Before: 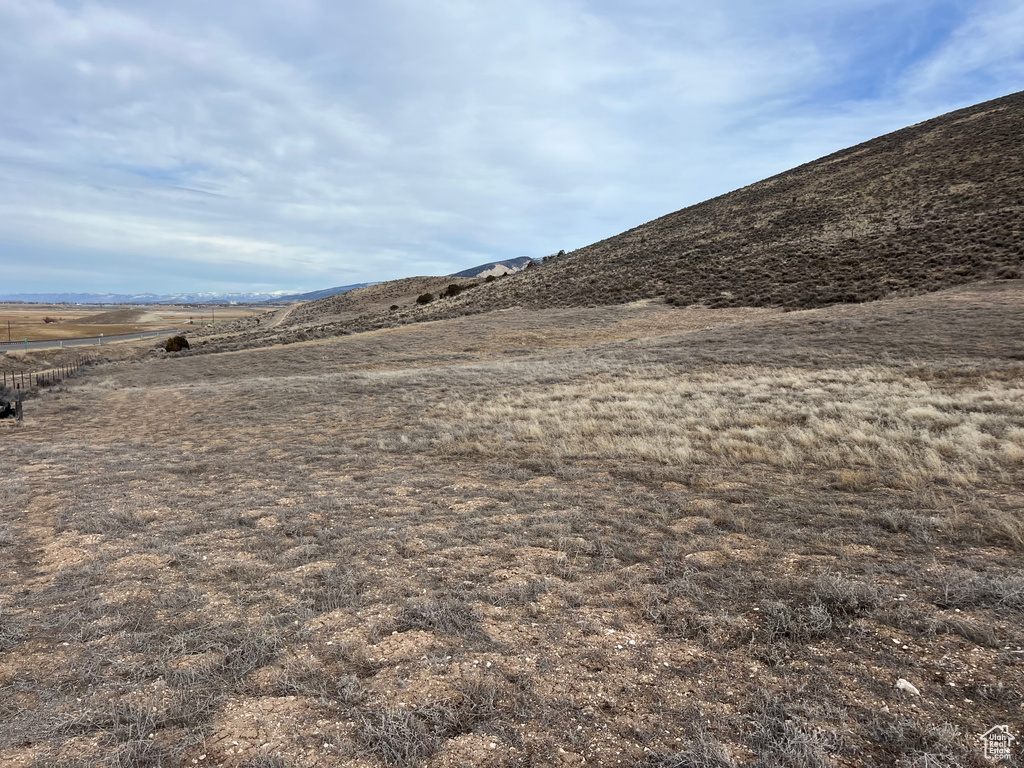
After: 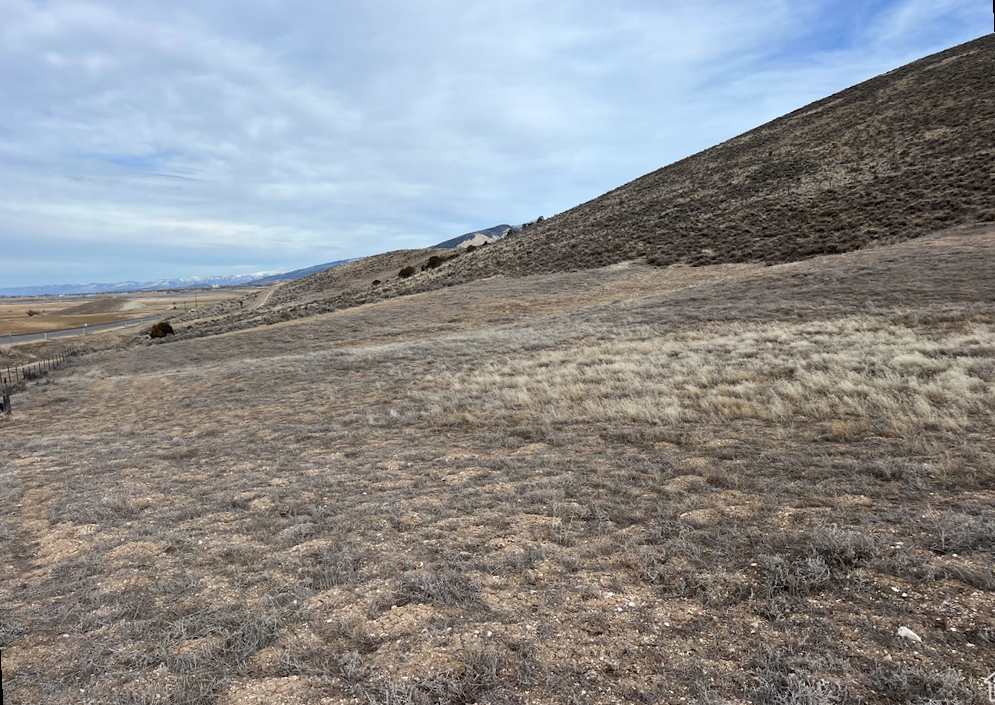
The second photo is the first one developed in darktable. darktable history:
white balance: red 0.982, blue 1.018
rotate and perspective: rotation -3°, crop left 0.031, crop right 0.968, crop top 0.07, crop bottom 0.93
